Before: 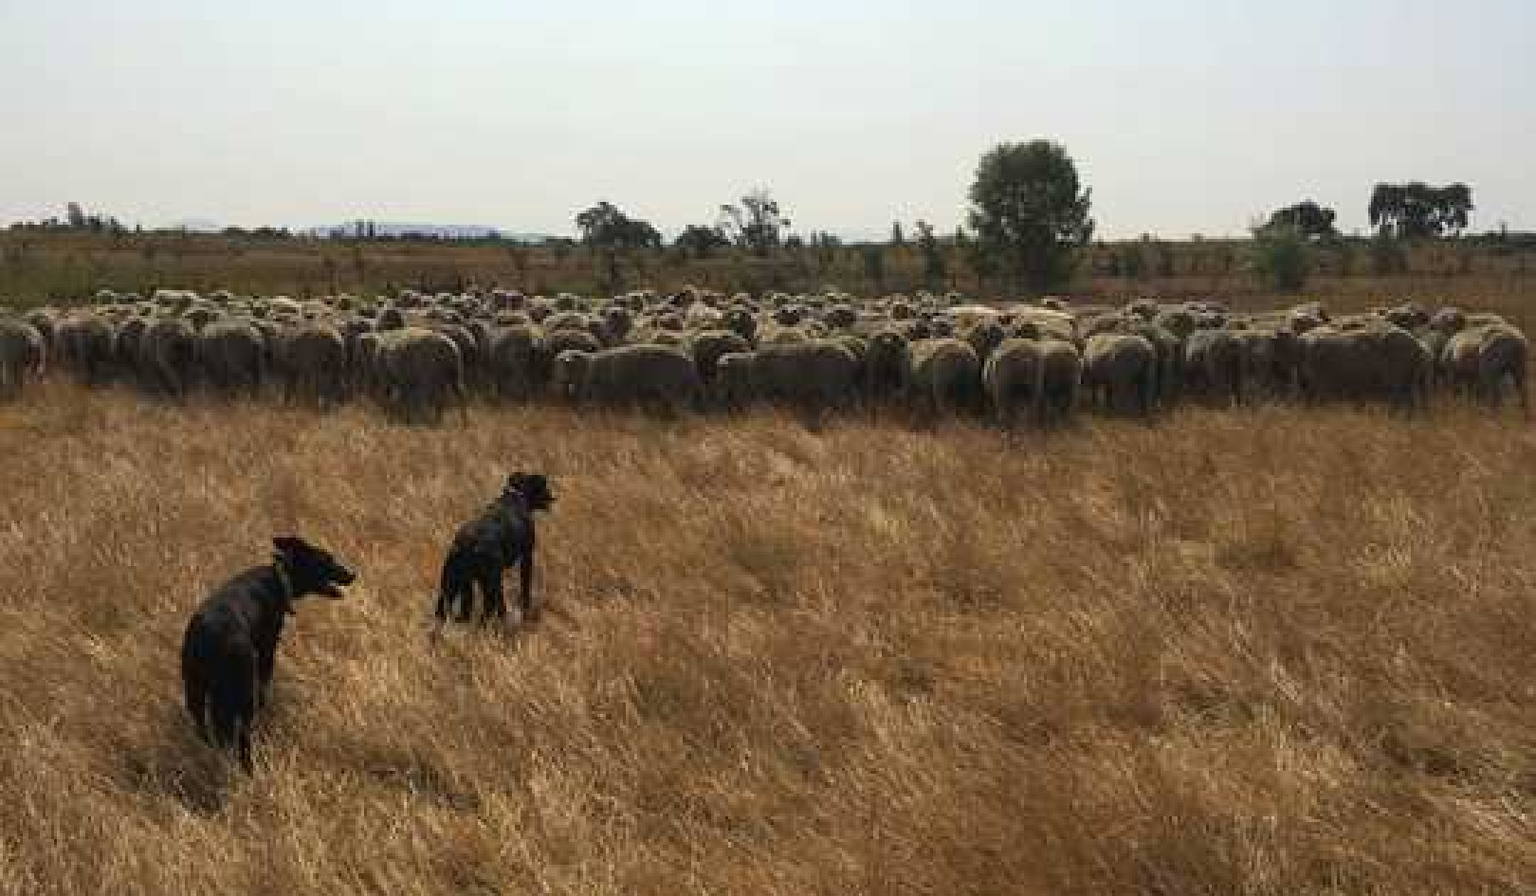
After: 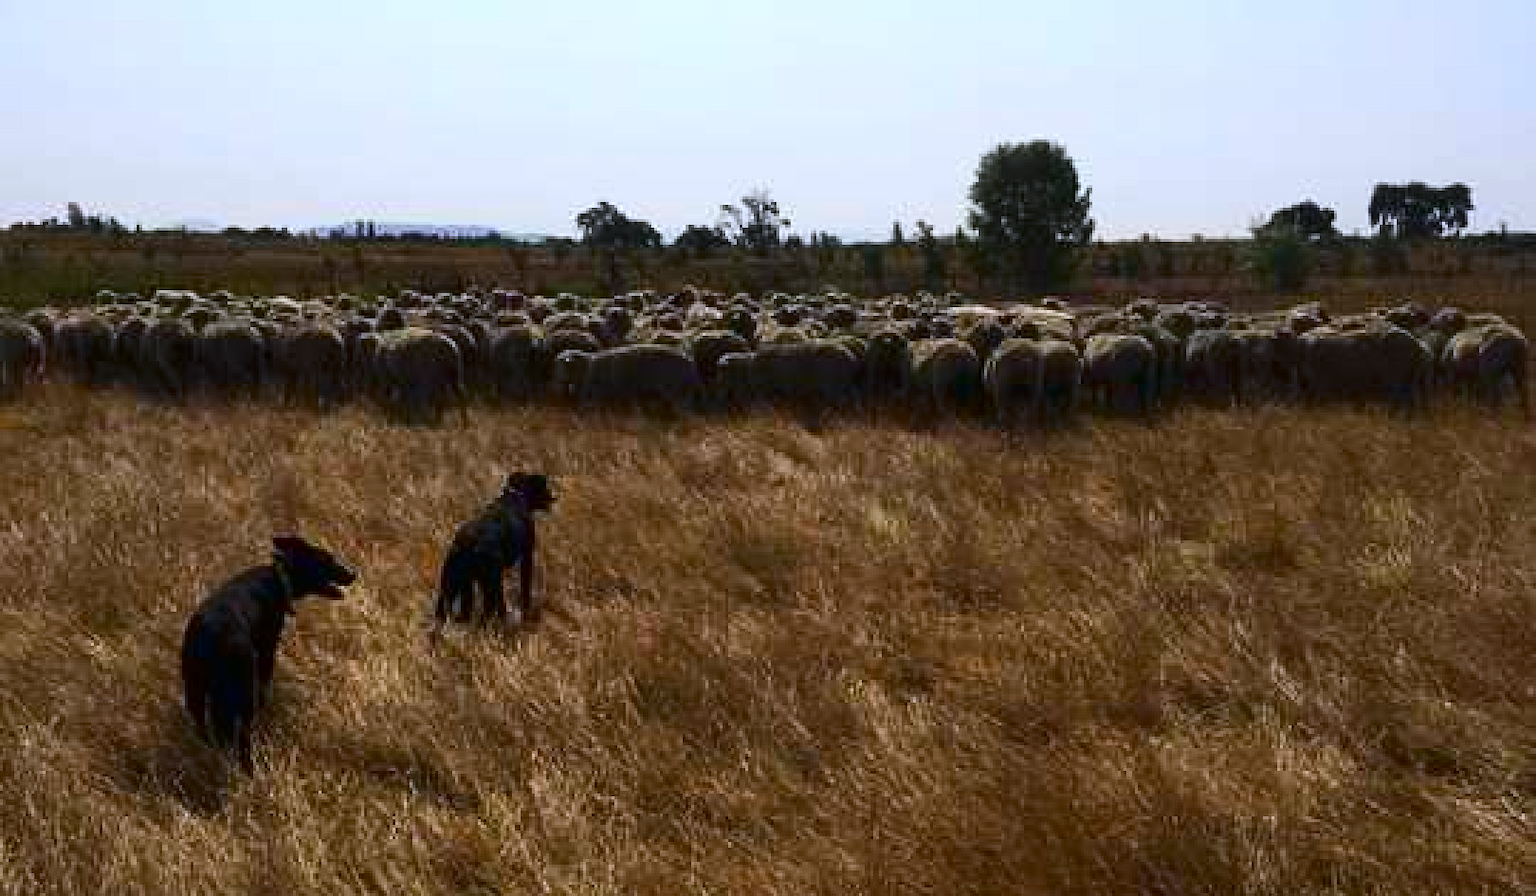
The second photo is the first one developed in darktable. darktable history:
contrast brightness saturation: contrast 0.19, brightness -0.11, saturation 0.21
white balance: red 0.967, blue 1.119, emerald 0.756
